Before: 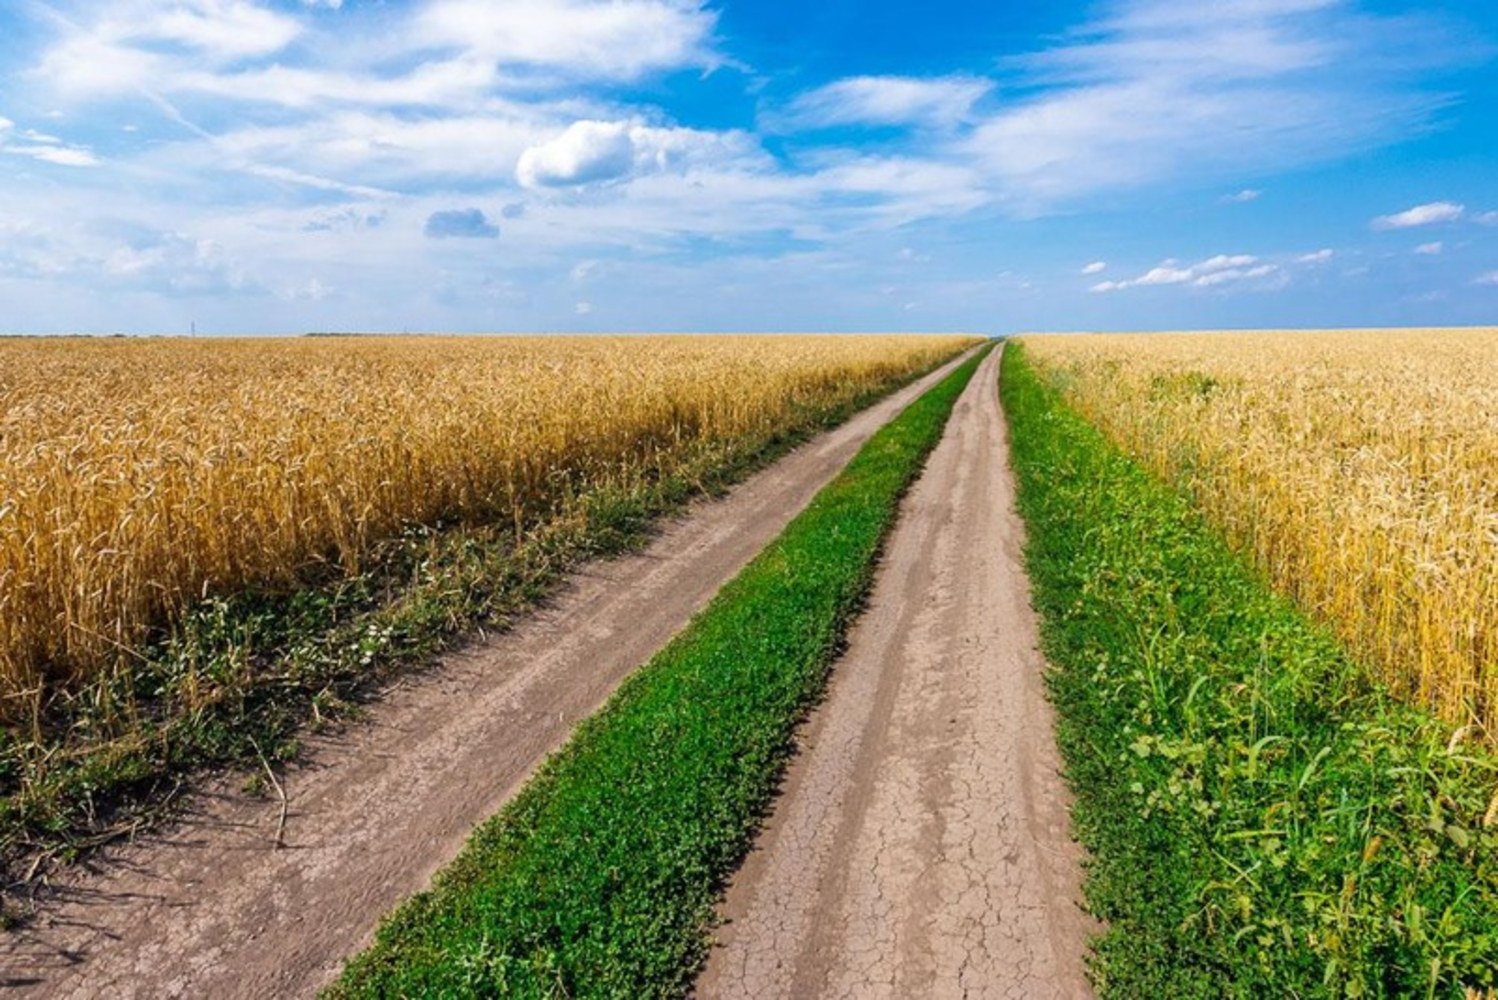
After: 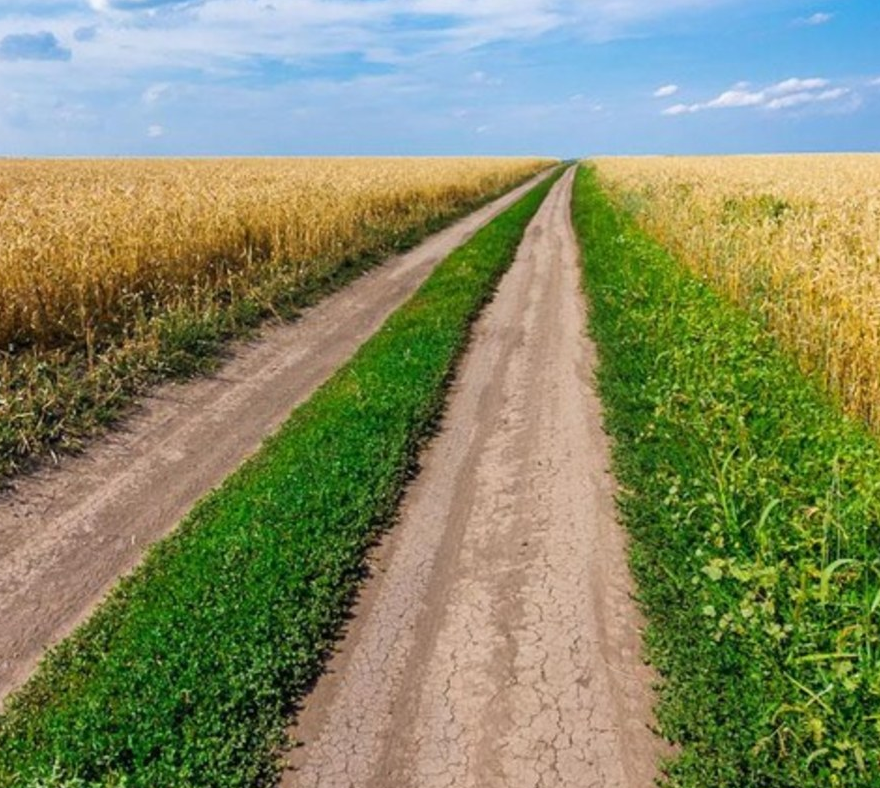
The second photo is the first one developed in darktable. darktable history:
crop and rotate: left 28.594%, top 17.74%, right 12.65%, bottom 3.435%
